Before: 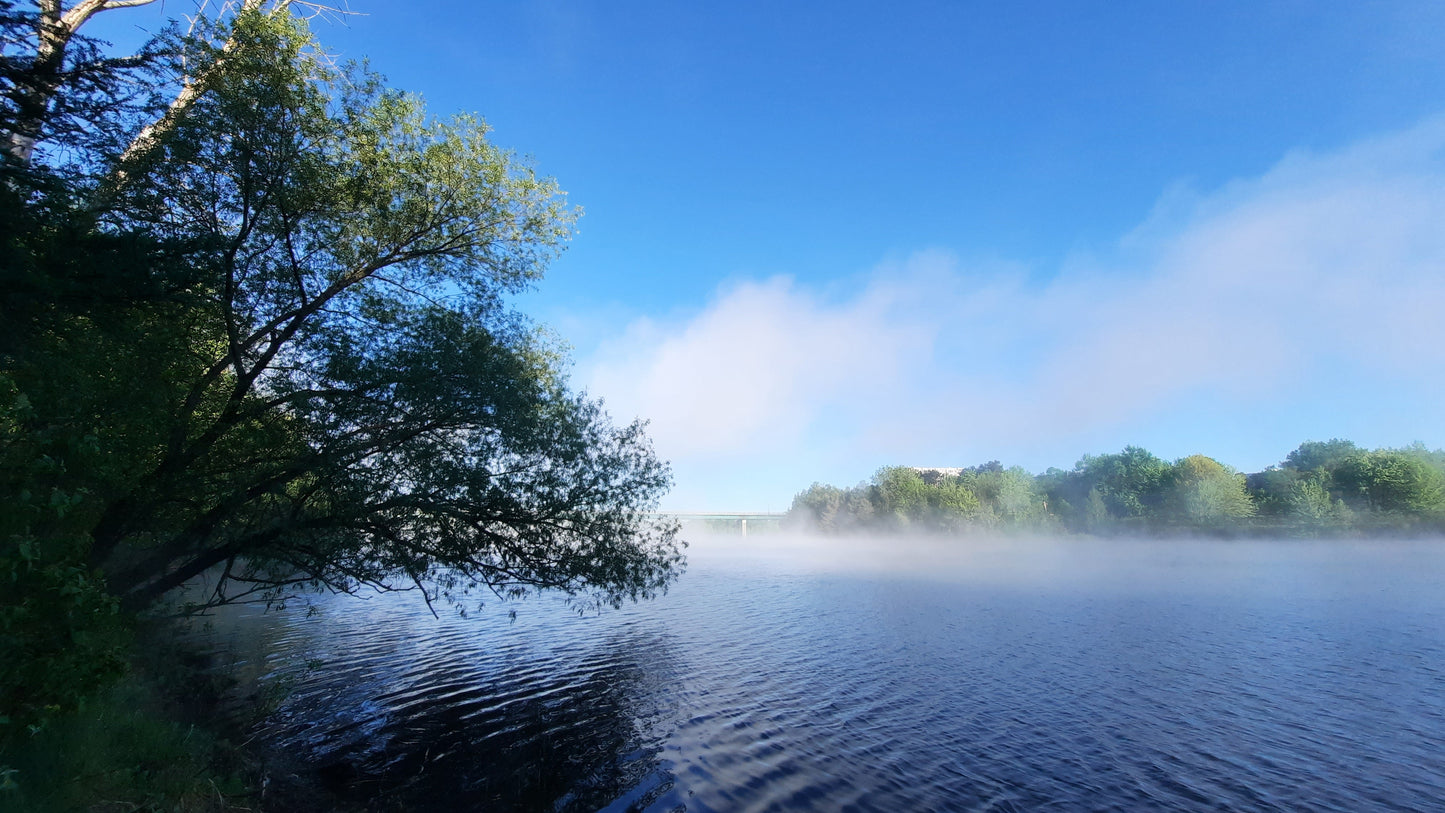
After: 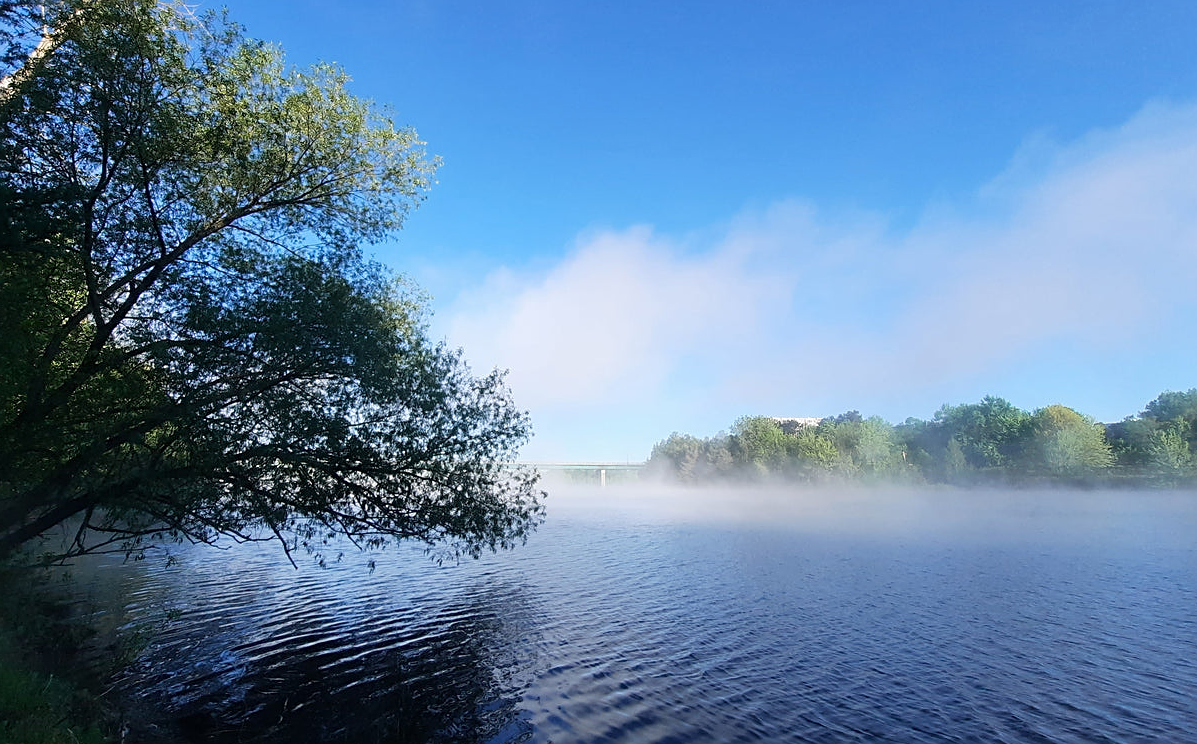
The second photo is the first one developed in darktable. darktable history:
local contrast: mode bilateral grid, contrast 100, coarseness 100, detail 94%, midtone range 0.2
crop: left 9.807%, top 6.259%, right 7.334%, bottom 2.177%
sharpen: on, module defaults
